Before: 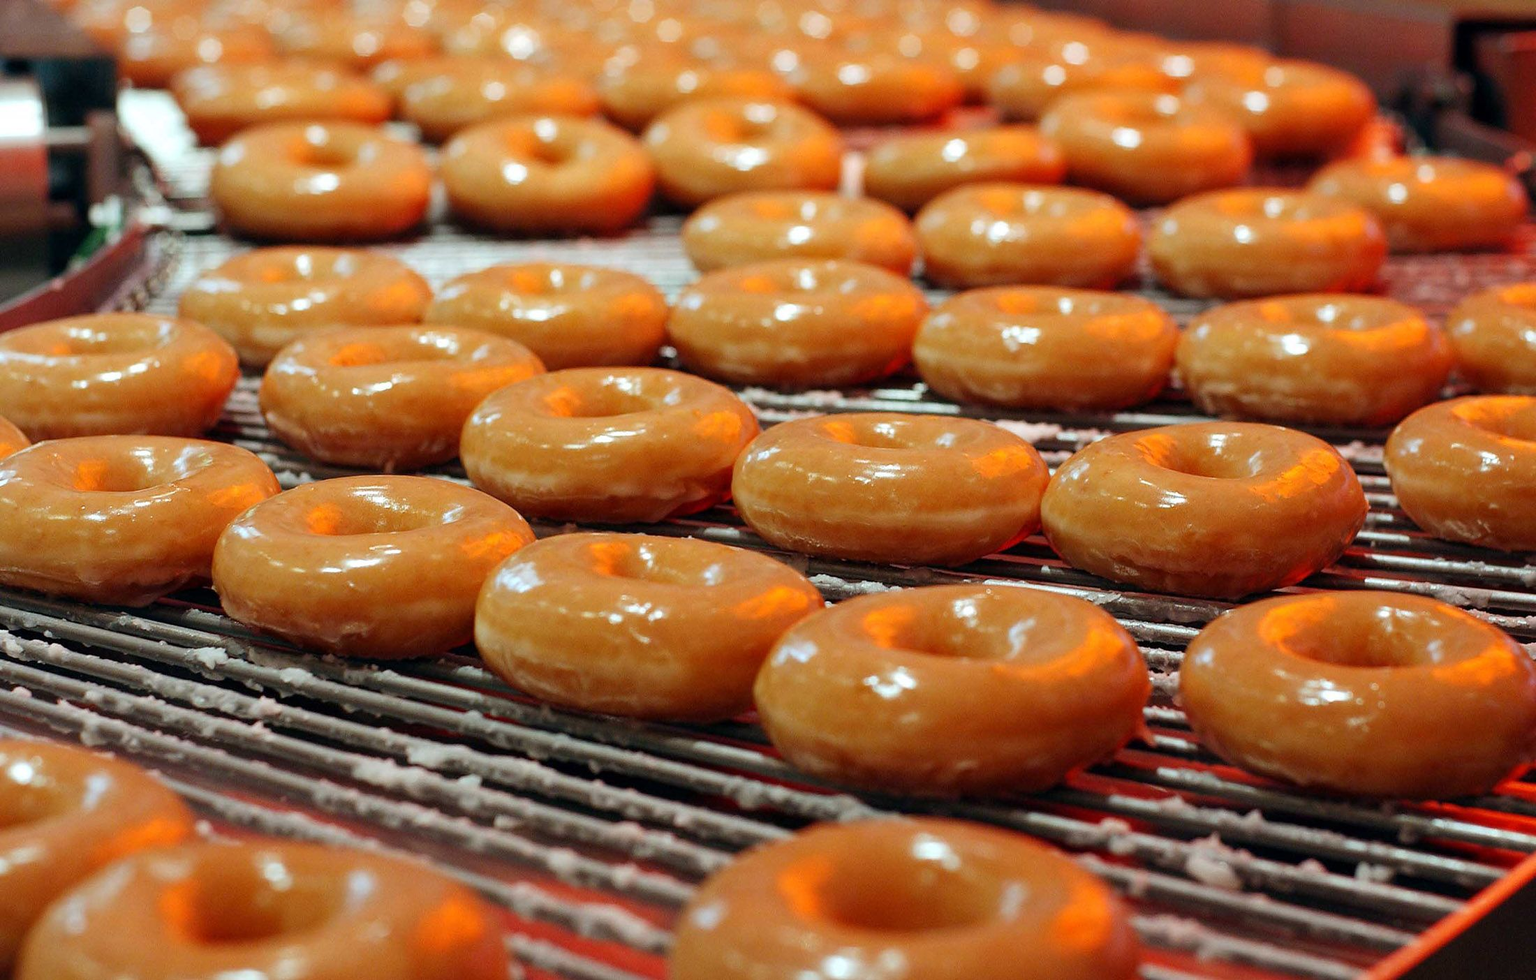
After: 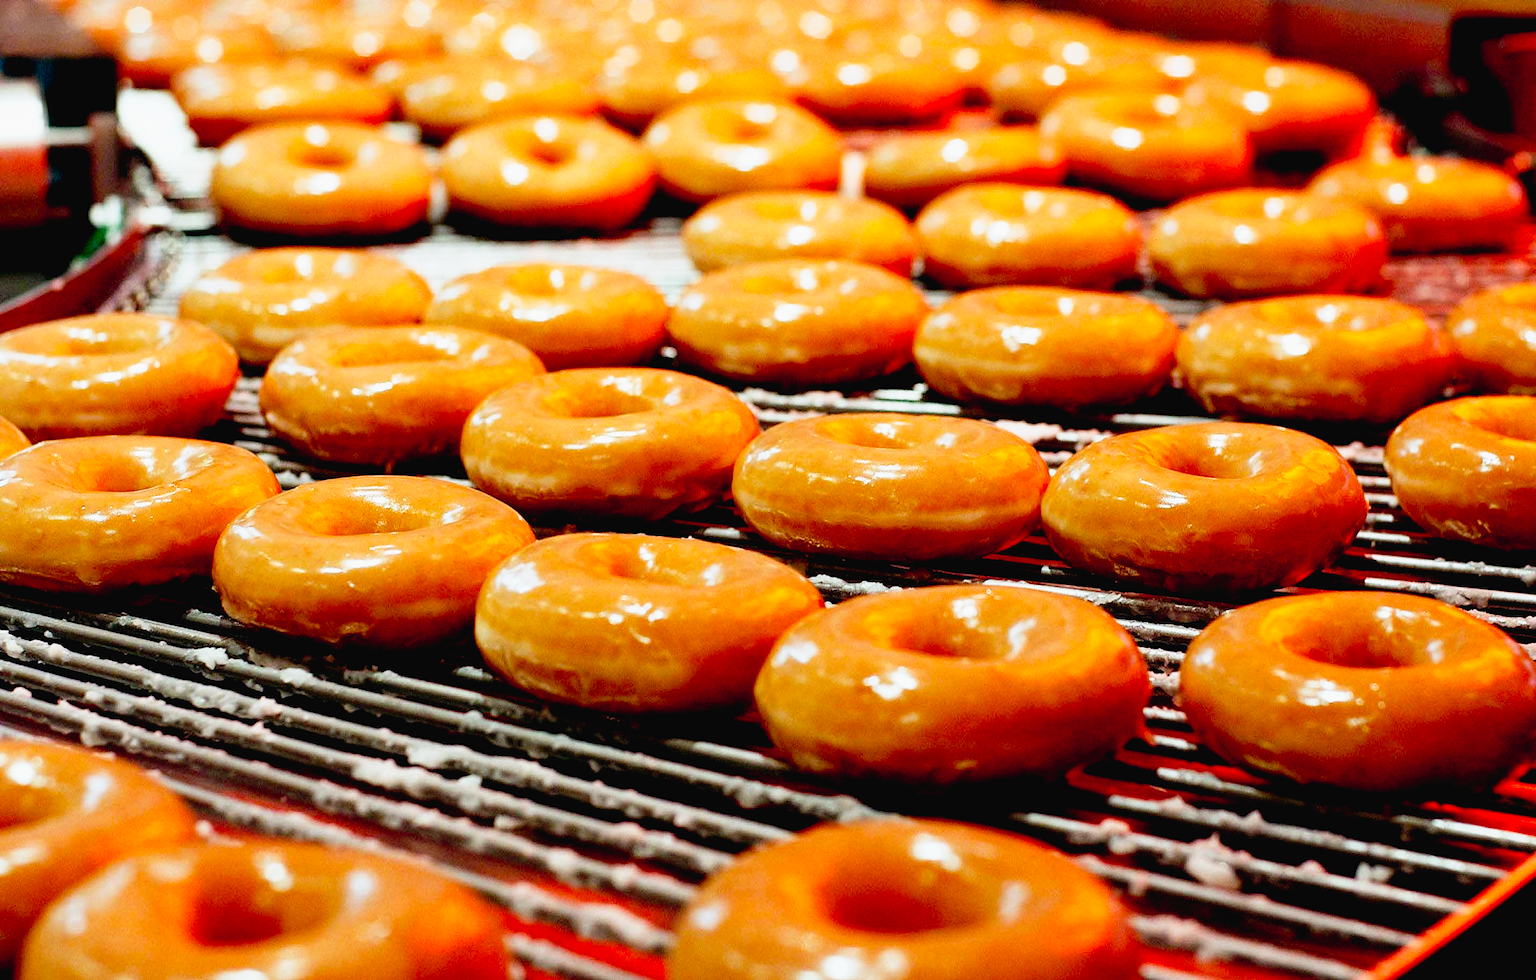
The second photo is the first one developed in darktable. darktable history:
tone curve: curves: ch0 [(0, 0.023) (0.113, 0.084) (0.285, 0.301) (0.673, 0.796) (0.845, 0.932) (0.994, 0.971)]; ch1 [(0, 0) (0.456, 0.437) (0.498, 0.5) (0.57, 0.559) (0.631, 0.639) (1, 1)]; ch2 [(0, 0) (0.417, 0.44) (0.46, 0.453) (0.502, 0.507) (0.55, 0.57) (0.67, 0.712) (1, 1)], preserve colors none
exposure: black level correction 0.026, exposure 0.183 EV, compensate highlight preservation false
